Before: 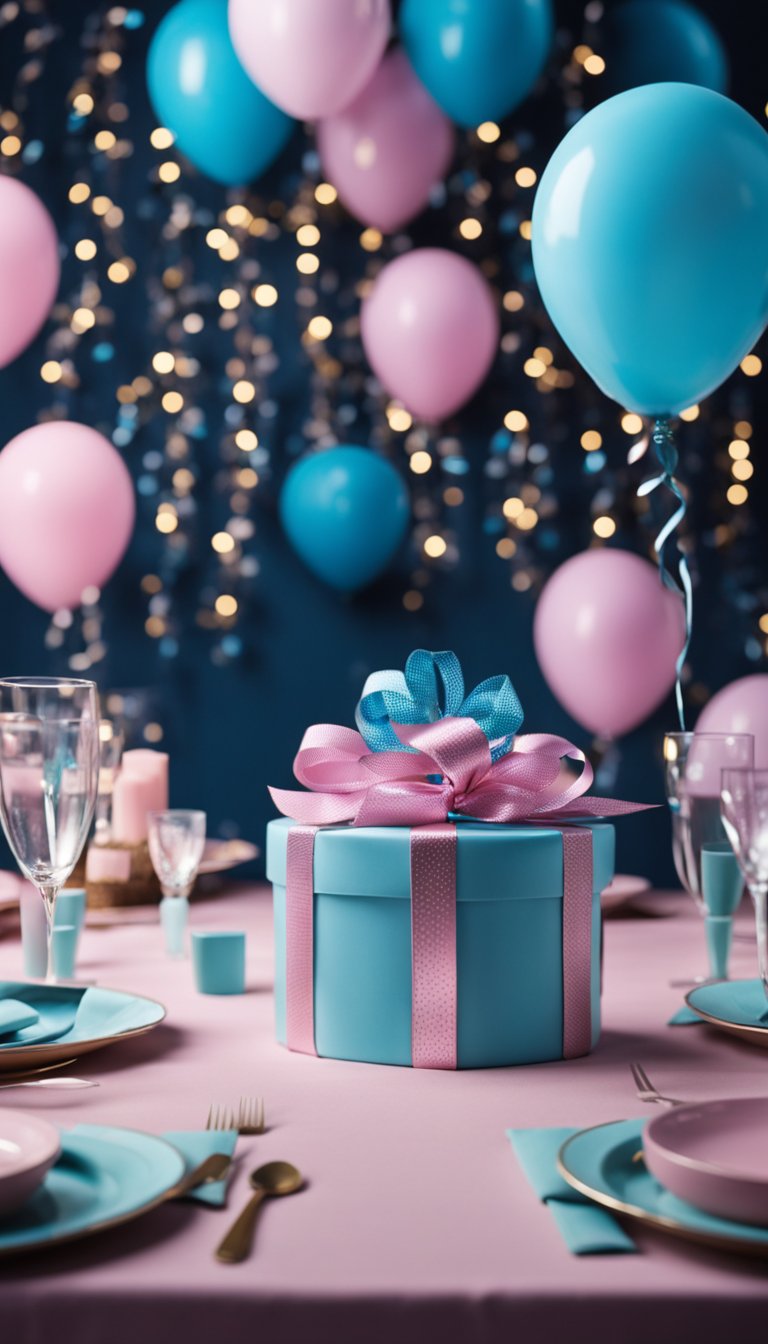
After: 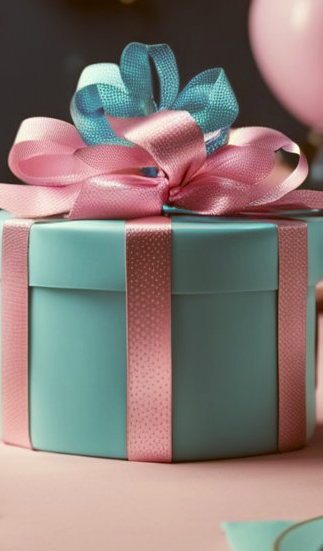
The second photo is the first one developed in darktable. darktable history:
color correction: highlights a* -5.94, highlights b* 9.48, shadows a* 10.12, shadows b* 23.94
exposure: black level correction -0.003, exposure 0.04 EV, compensate highlight preservation false
crop: left 37.221%, top 45.169%, right 20.63%, bottom 13.777%
